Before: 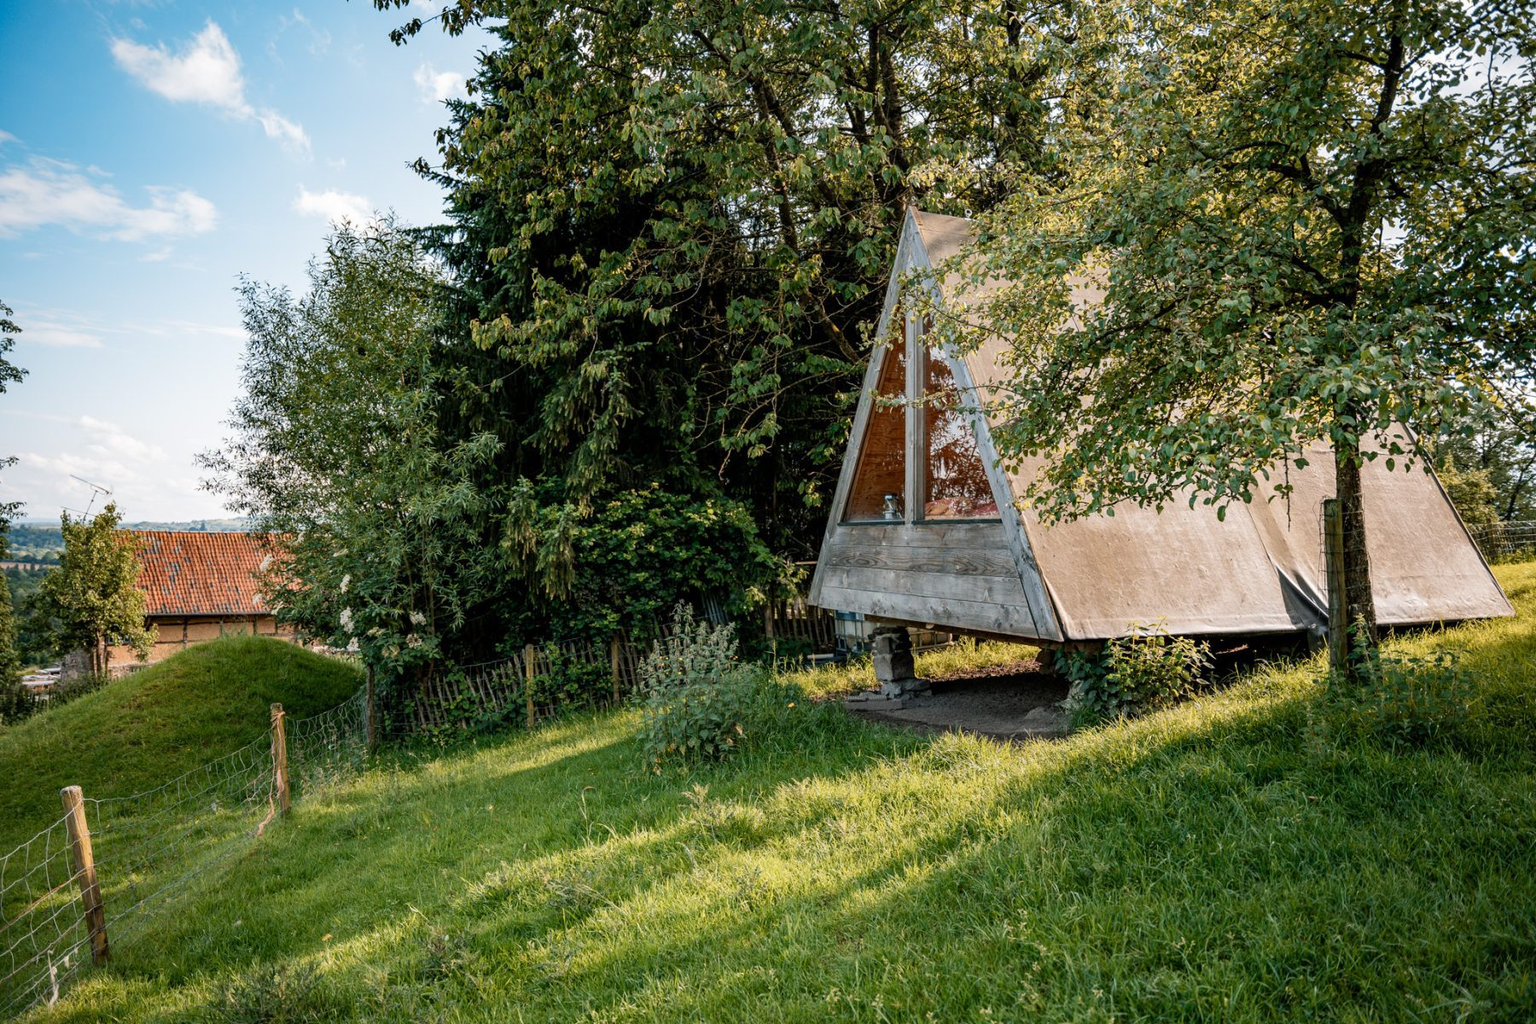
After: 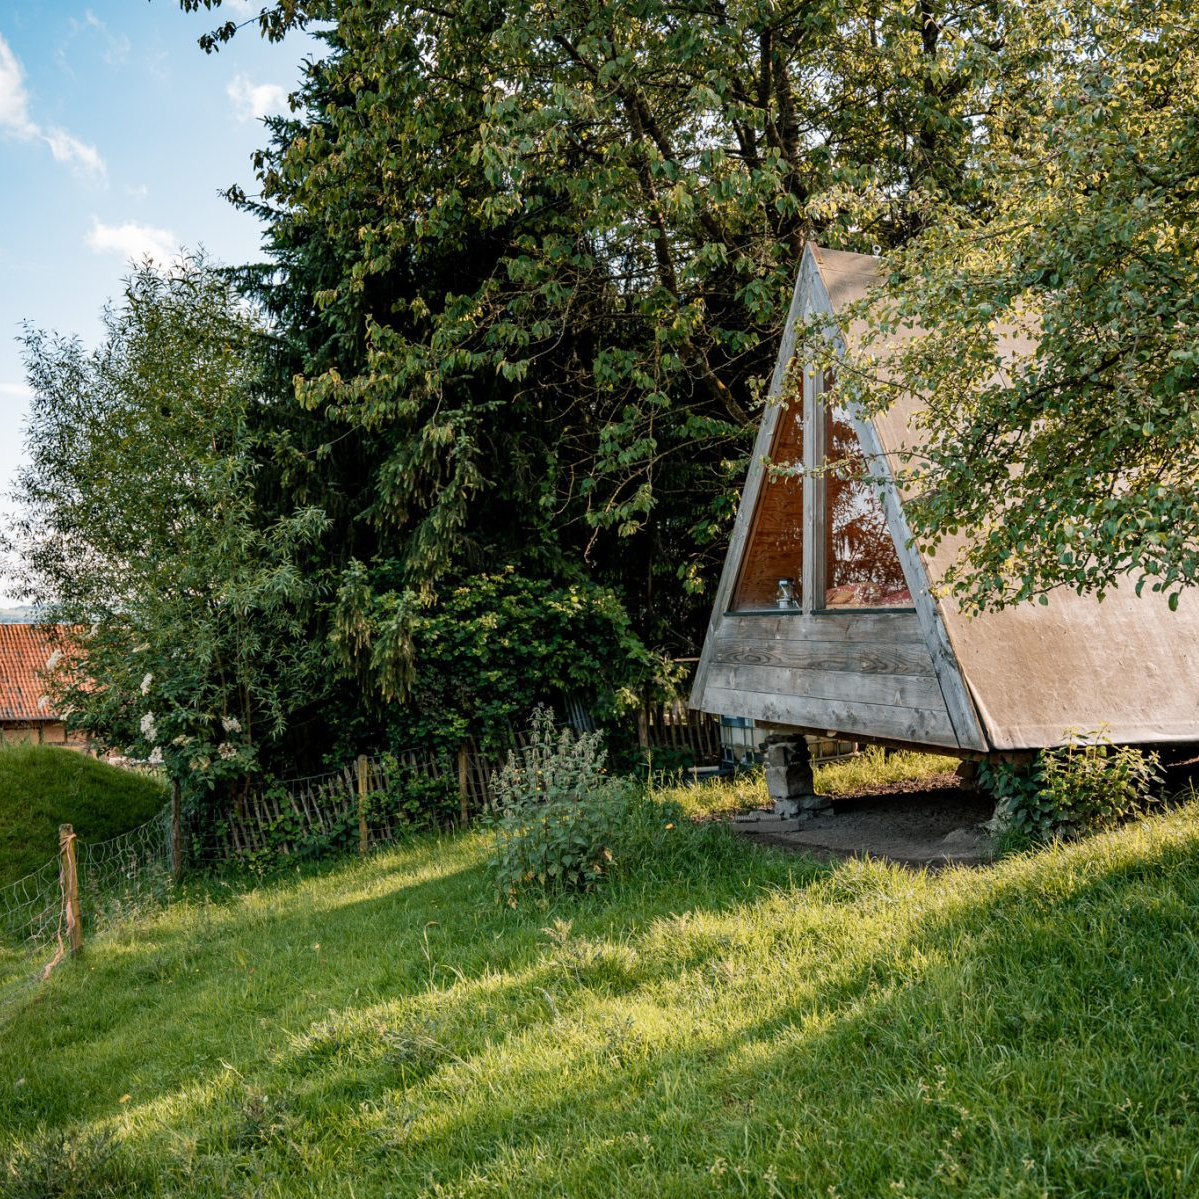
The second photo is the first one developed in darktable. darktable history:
levels: levels [0, 0.499, 1]
crop and rotate: left 14.385%, right 18.948%
